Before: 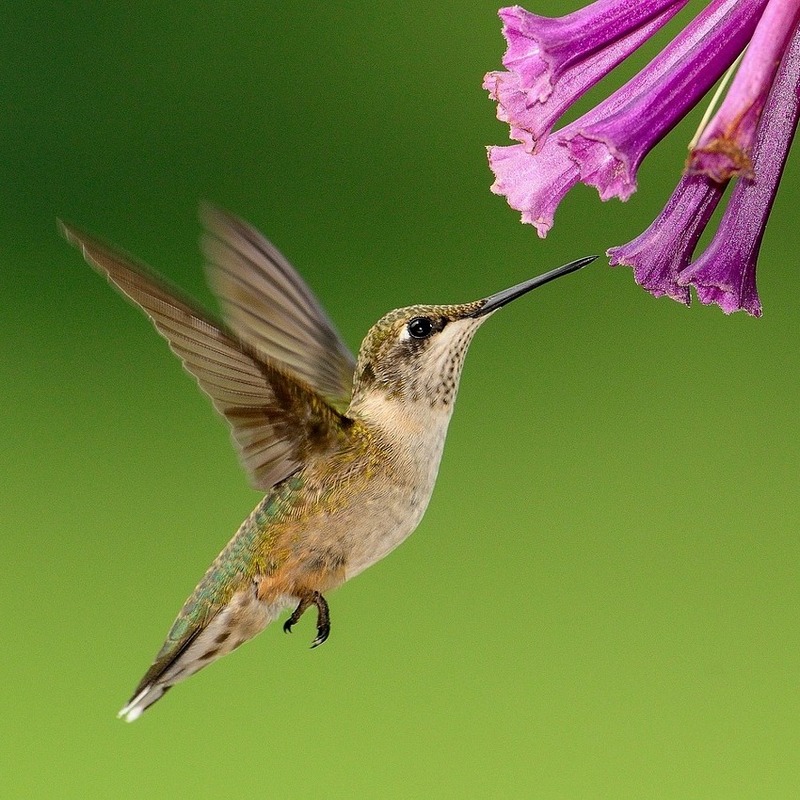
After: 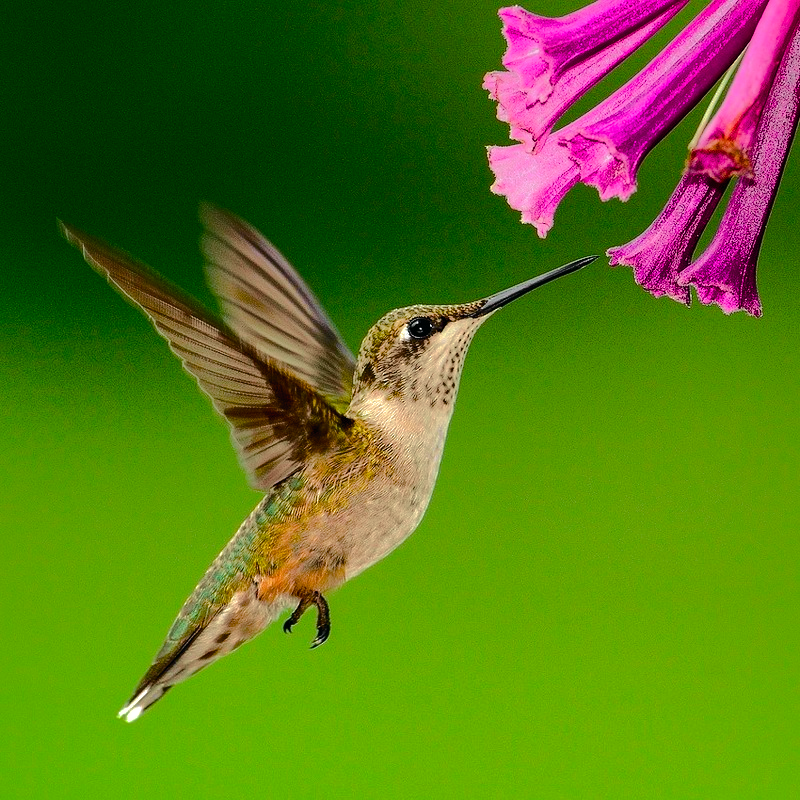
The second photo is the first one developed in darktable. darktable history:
tone equalizer: -8 EV -0.75 EV, -7 EV -0.7 EV, -6 EV -0.6 EV, -5 EV -0.4 EV, -3 EV 0.4 EV, -2 EV 0.6 EV, -1 EV 0.7 EV, +0 EV 0.75 EV, edges refinement/feathering 500, mask exposure compensation -1.57 EV, preserve details no
graduated density: on, module defaults
color balance rgb: perceptual saturation grading › global saturation 35%, perceptual saturation grading › highlights -30%, perceptual saturation grading › shadows 35%, perceptual brilliance grading › global brilliance 3%, perceptual brilliance grading › highlights -3%, perceptual brilliance grading › shadows 3%
shadows and highlights: shadows 25, highlights -70
tone curve: curves: ch0 [(0, 0.003) (0.211, 0.174) (0.482, 0.519) (0.843, 0.821) (0.992, 0.971)]; ch1 [(0, 0) (0.276, 0.206) (0.393, 0.364) (0.482, 0.477) (0.506, 0.5) (0.523, 0.523) (0.572, 0.592) (0.695, 0.767) (1, 1)]; ch2 [(0, 0) (0.438, 0.456) (0.498, 0.497) (0.536, 0.527) (0.562, 0.584) (0.619, 0.602) (0.698, 0.698) (1, 1)], color space Lab, independent channels, preserve colors none
white balance: emerald 1
